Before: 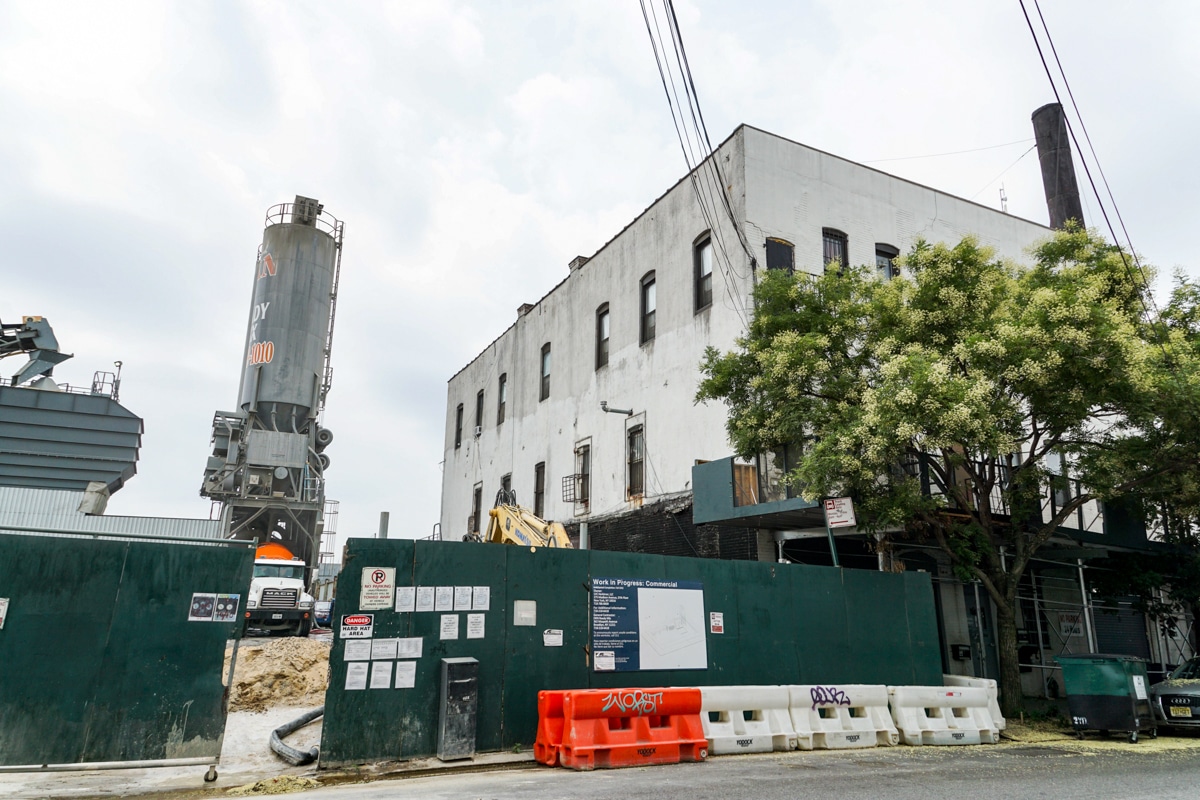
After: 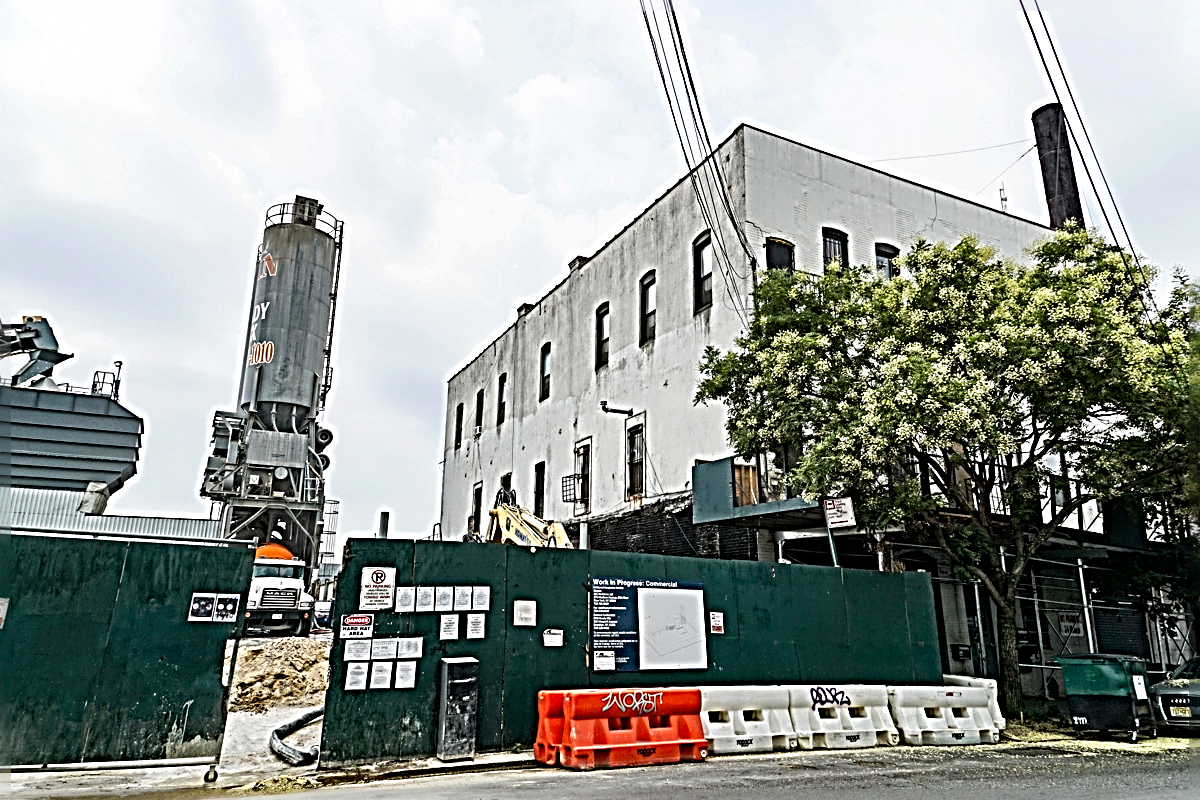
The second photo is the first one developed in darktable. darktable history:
haze removal: strength 0.256, distance 0.254, compatibility mode true
sharpen: radius 4.039, amount 1.994
